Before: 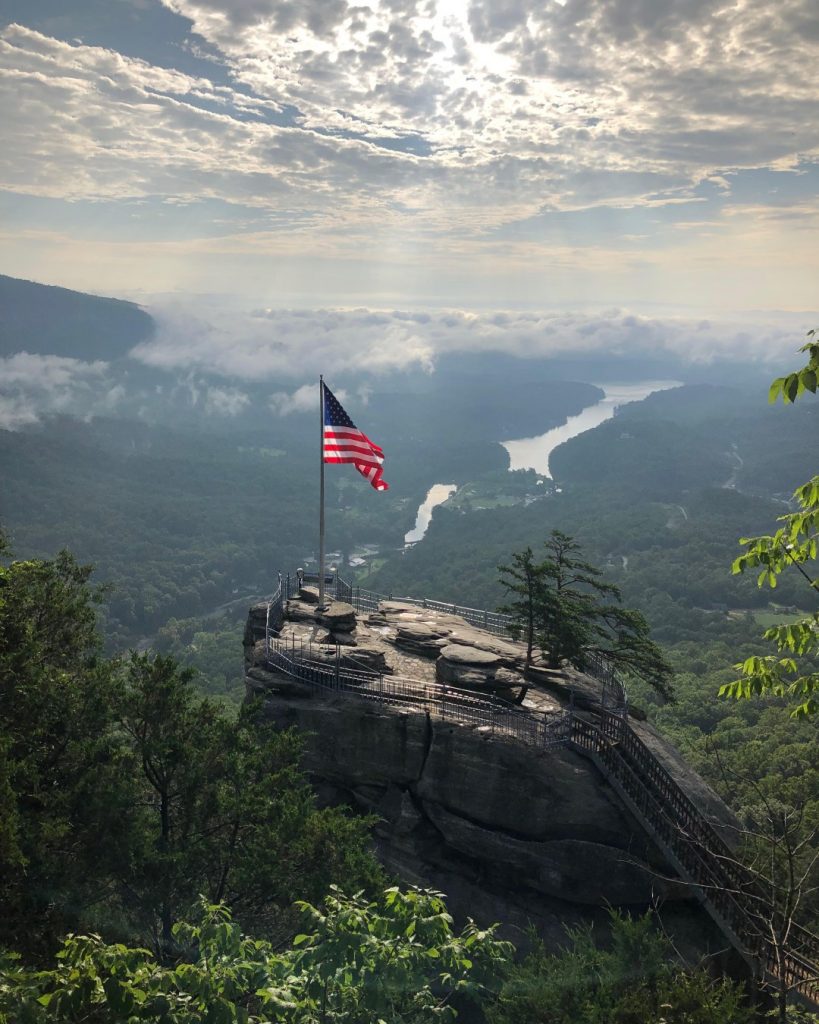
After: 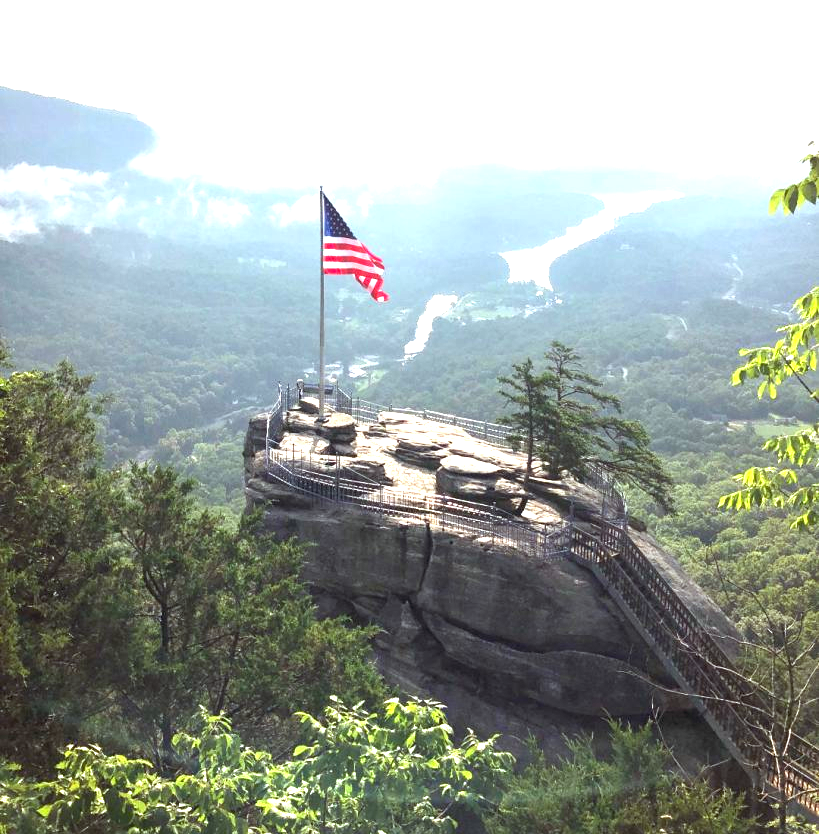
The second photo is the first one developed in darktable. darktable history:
exposure: exposure 2 EV, compensate exposure bias true, compensate highlight preservation false
crop and rotate: top 18.507%
color balance: mode lift, gamma, gain (sRGB), lift [1, 1.049, 1, 1]
